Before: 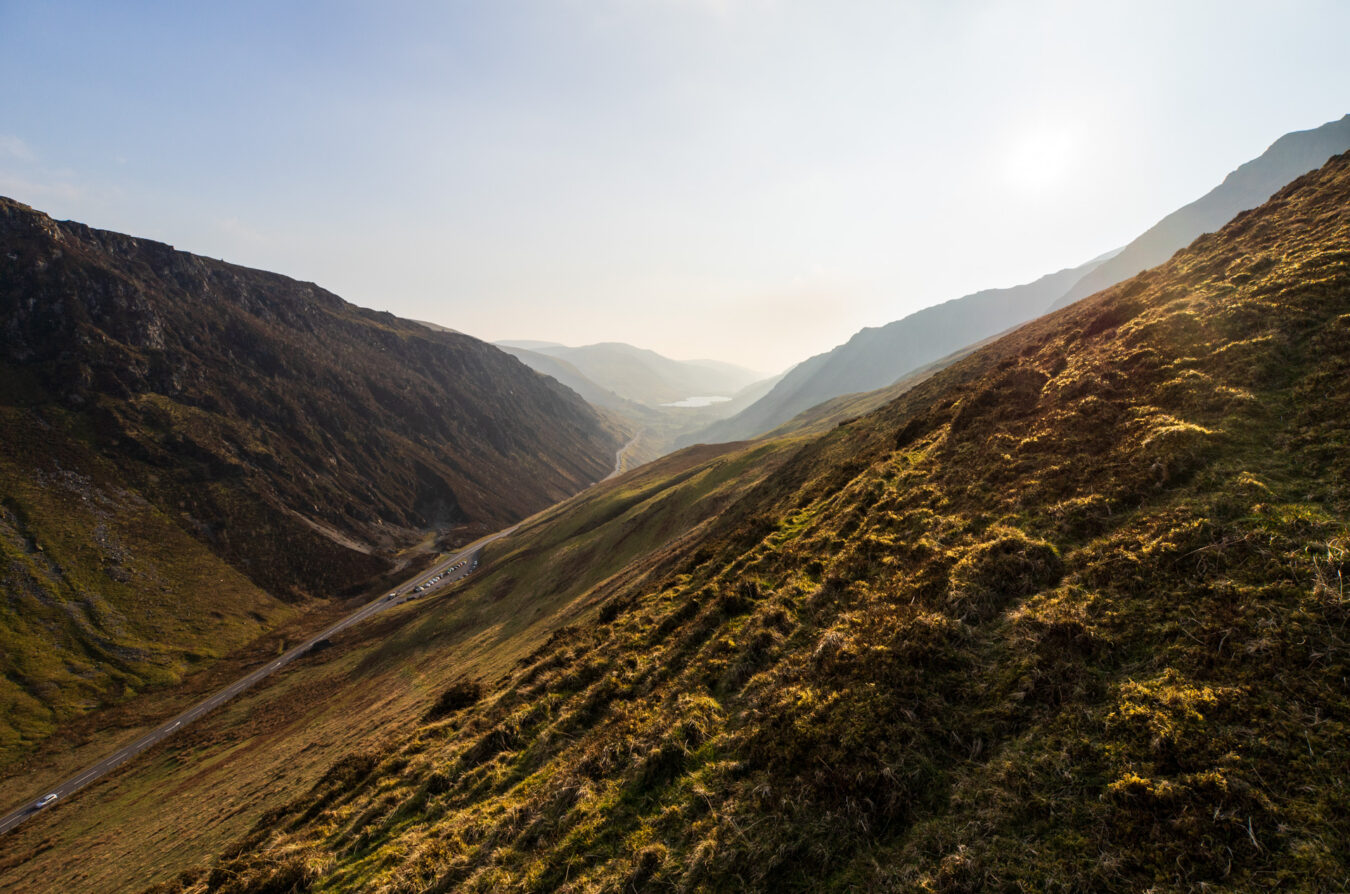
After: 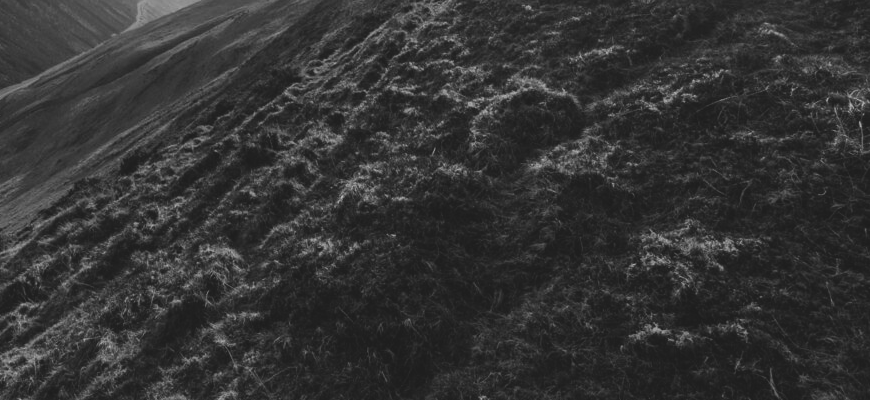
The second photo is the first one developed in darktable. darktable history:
color calibration: output gray [0.18, 0.41, 0.41, 0], gray › normalize channels true, illuminant same as pipeline (D50), adaptation XYZ, x 0.346, y 0.359, gamut compression 0
exposure: black level correction -0.015, exposure -0.125 EV, compensate highlight preservation false
crop and rotate: left 35.509%, top 50.238%, bottom 4.934%
